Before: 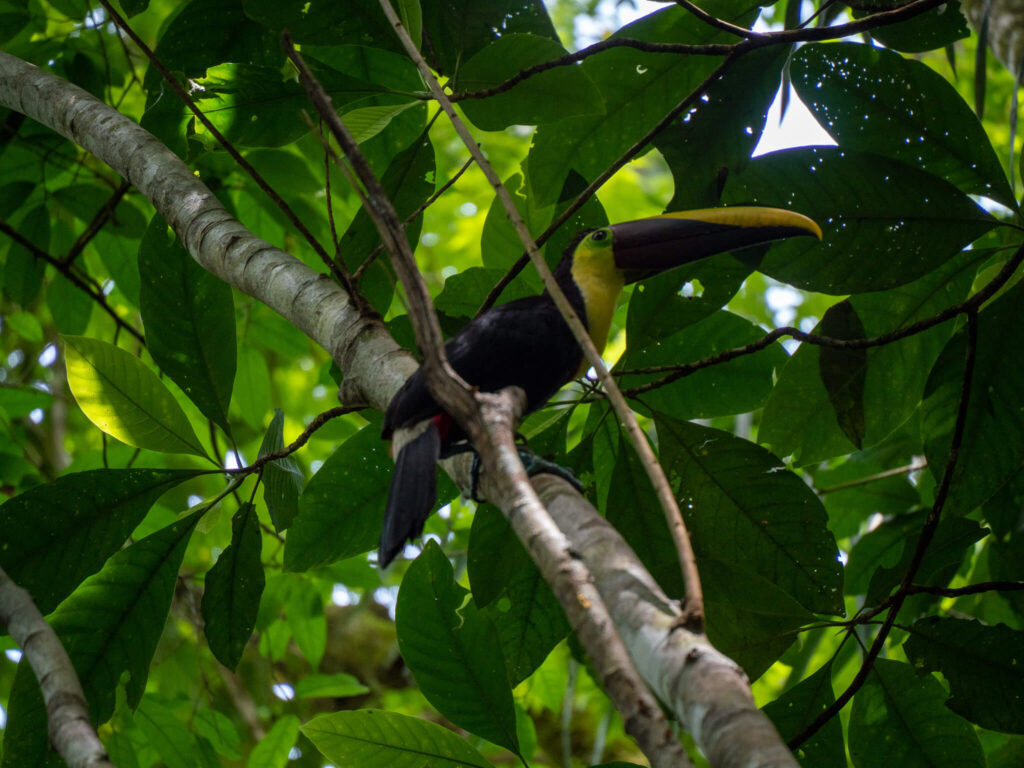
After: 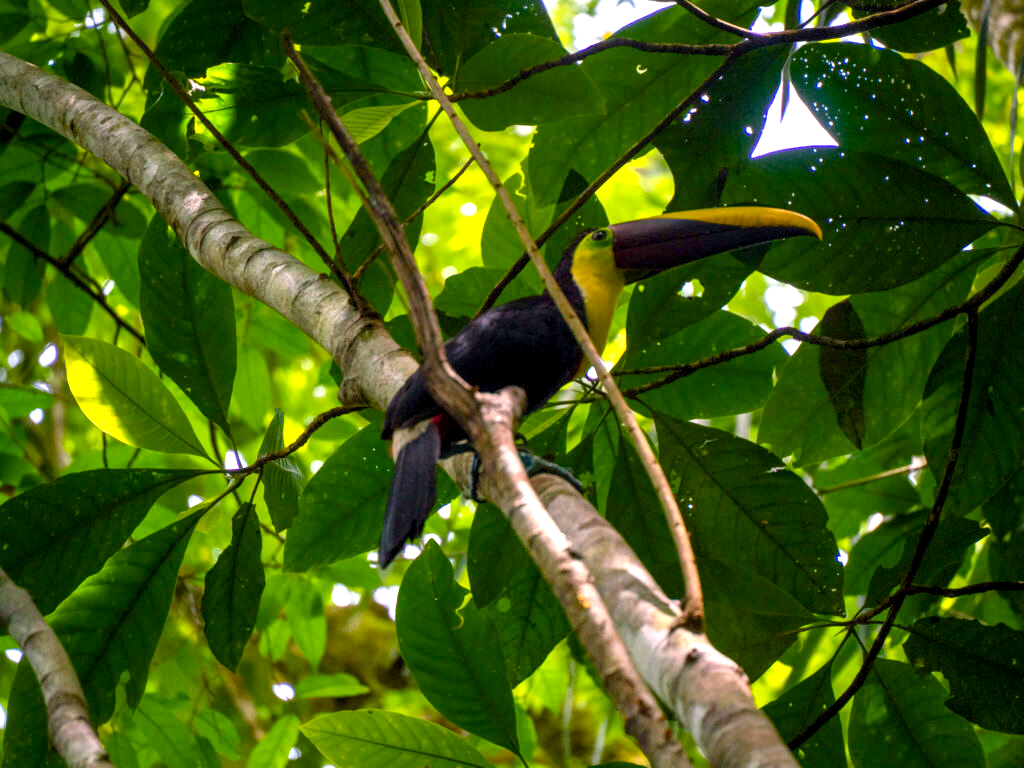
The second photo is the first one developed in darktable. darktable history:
color correction: highlights a* 12.23, highlights b* 5.41
exposure: black level correction 0.001, exposure 1.116 EV, compensate highlight preservation false
color balance rgb: perceptual saturation grading › global saturation 35%, perceptual saturation grading › highlights -25%, perceptual saturation grading › shadows 25%, global vibrance 10%
